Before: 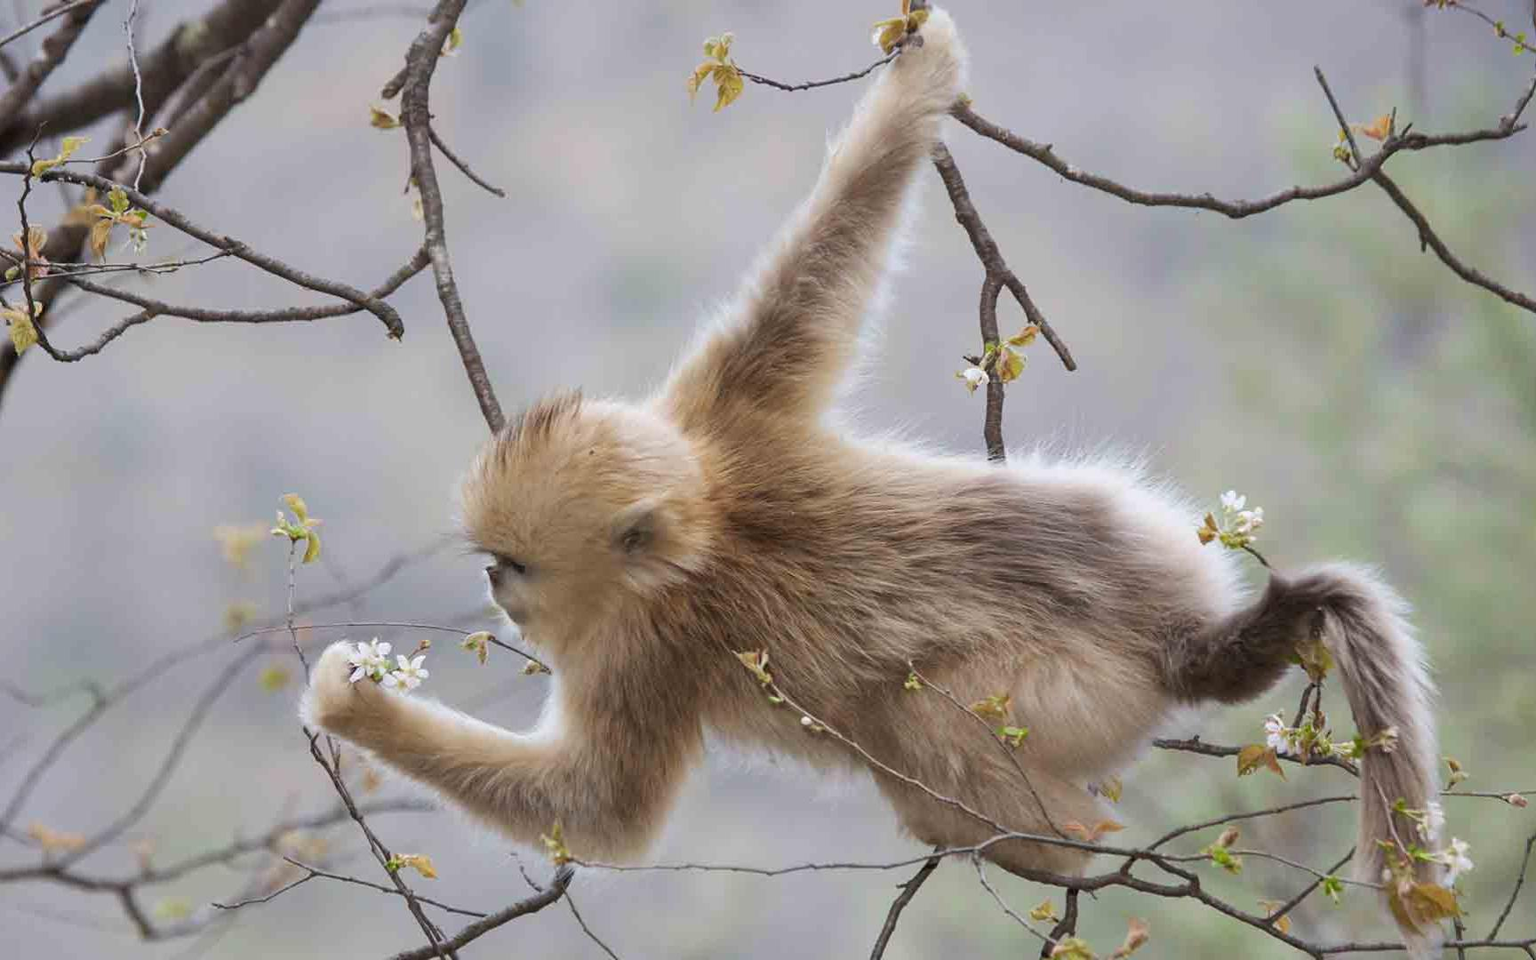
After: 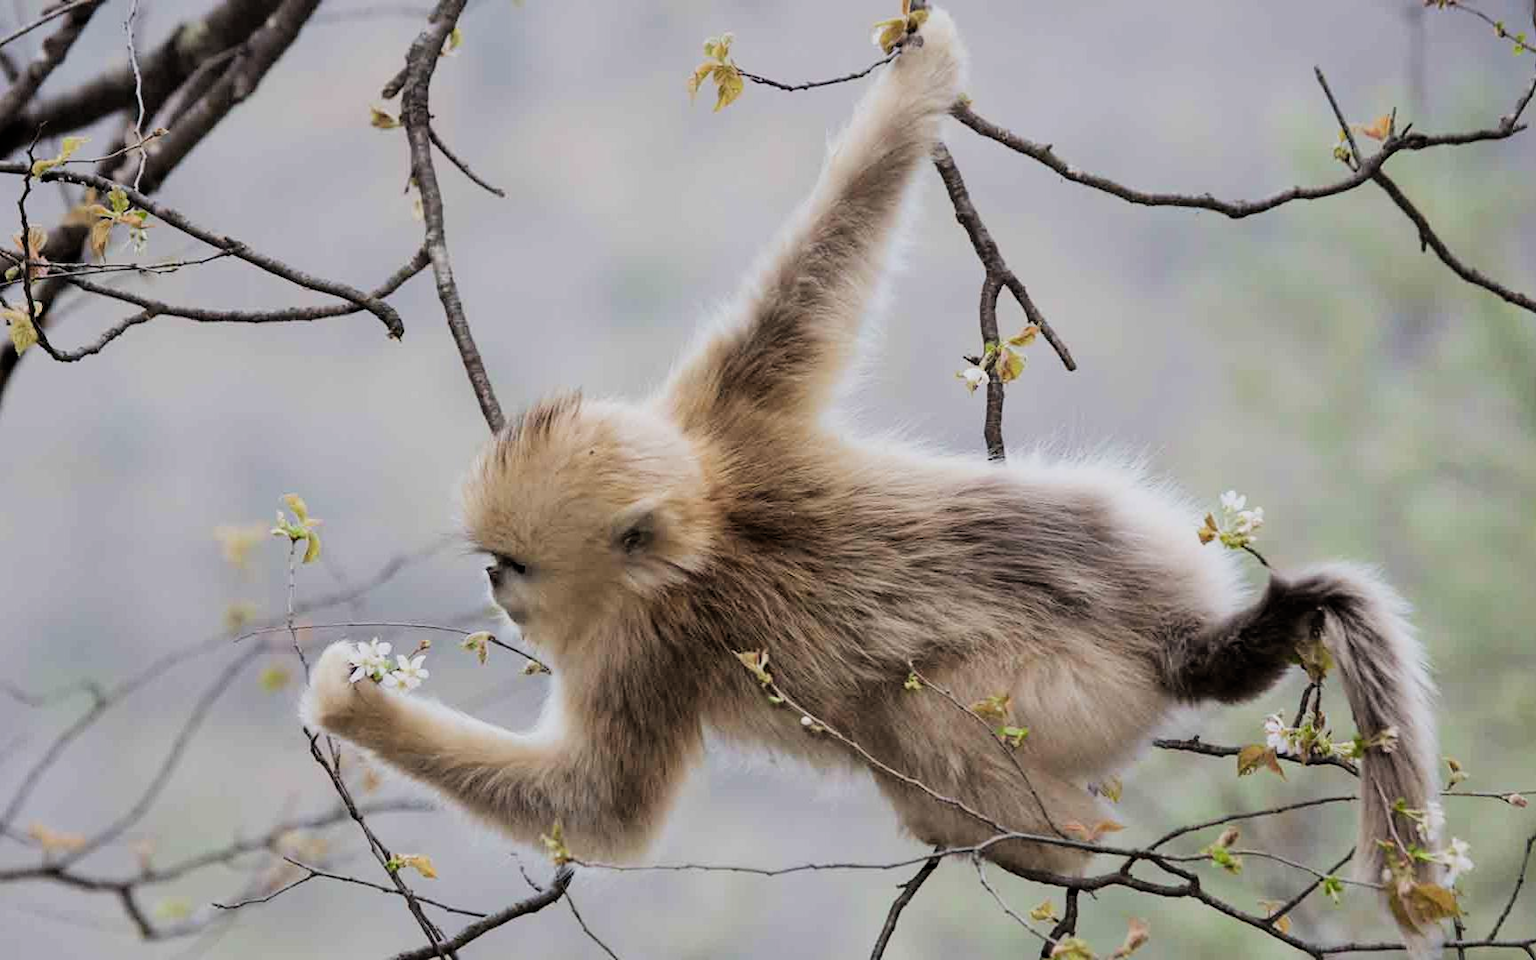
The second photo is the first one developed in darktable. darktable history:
filmic rgb: black relative exposure -5.08 EV, white relative exposure 3.95 EV, hardness 2.9, contrast 1.299, highlights saturation mix -29.66%
